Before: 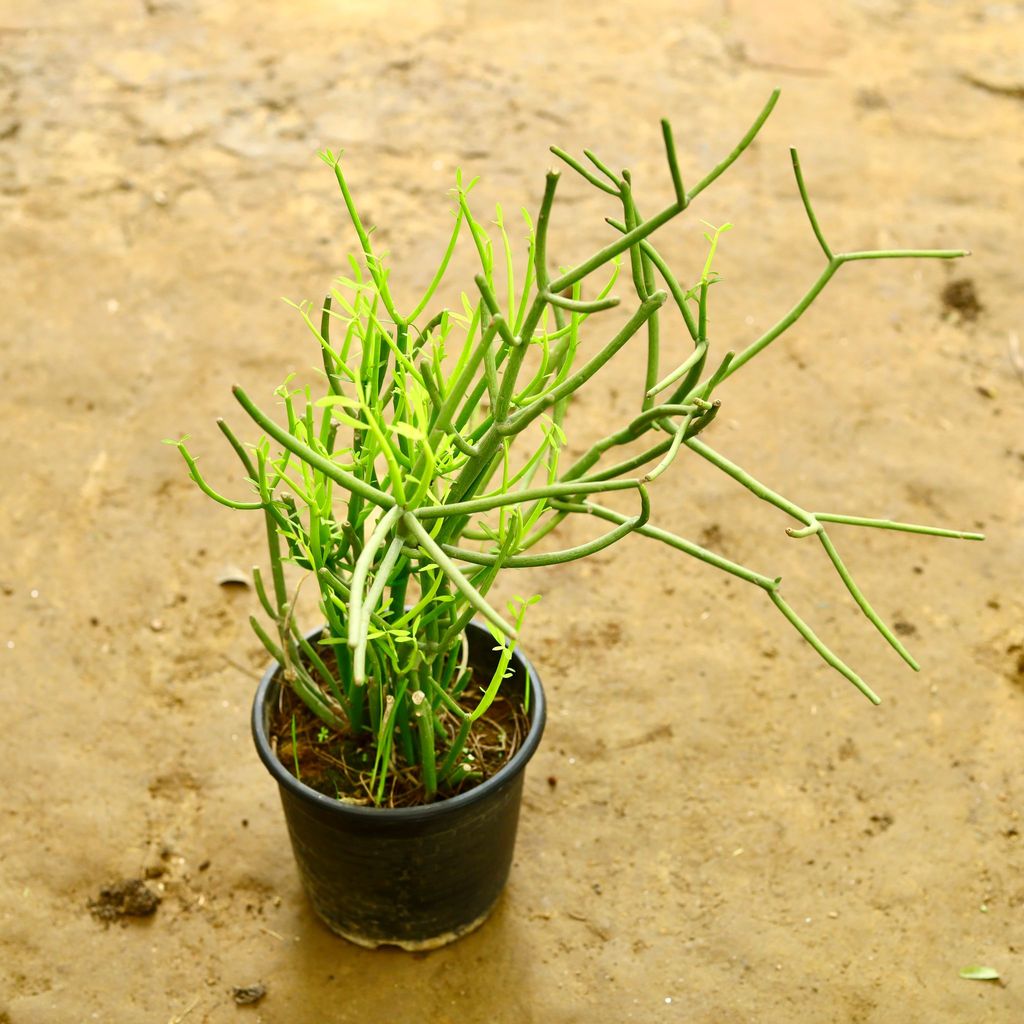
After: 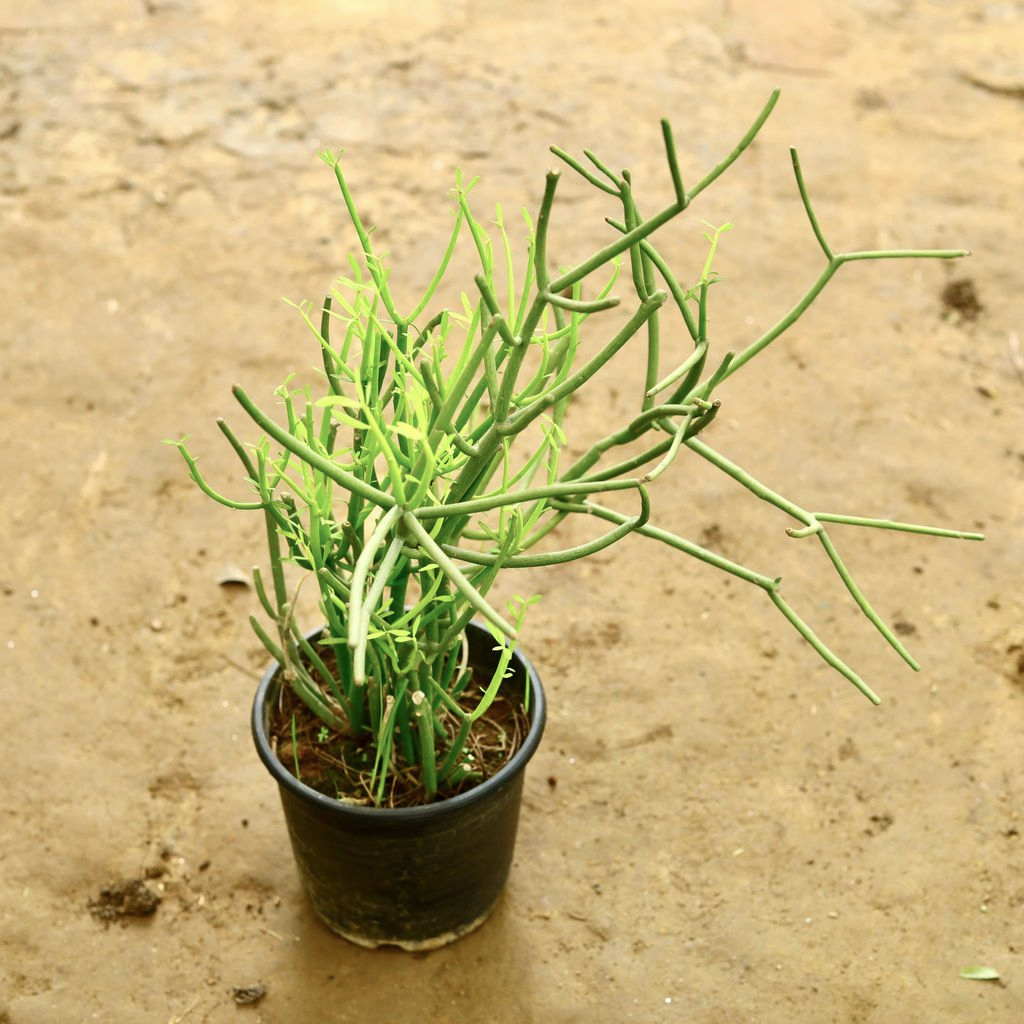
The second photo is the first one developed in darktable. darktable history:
color balance rgb: linear chroma grading › shadows -1.547%, linear chroma grading › highlights -14.448%, linear chroma grading › global chroma -9.783%, linear chroma grading › mid-tones -9.649%, perceptual saturation grading › global saturation 0.335%, global vibrance 20%
